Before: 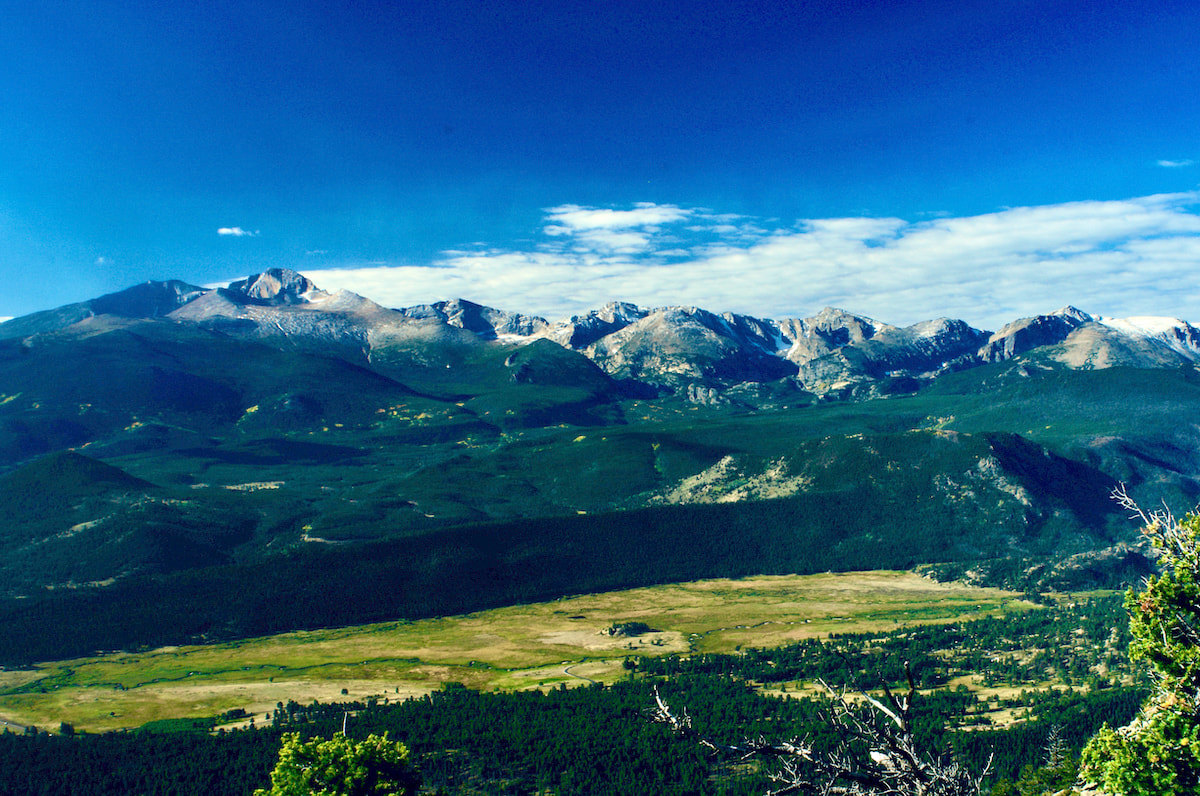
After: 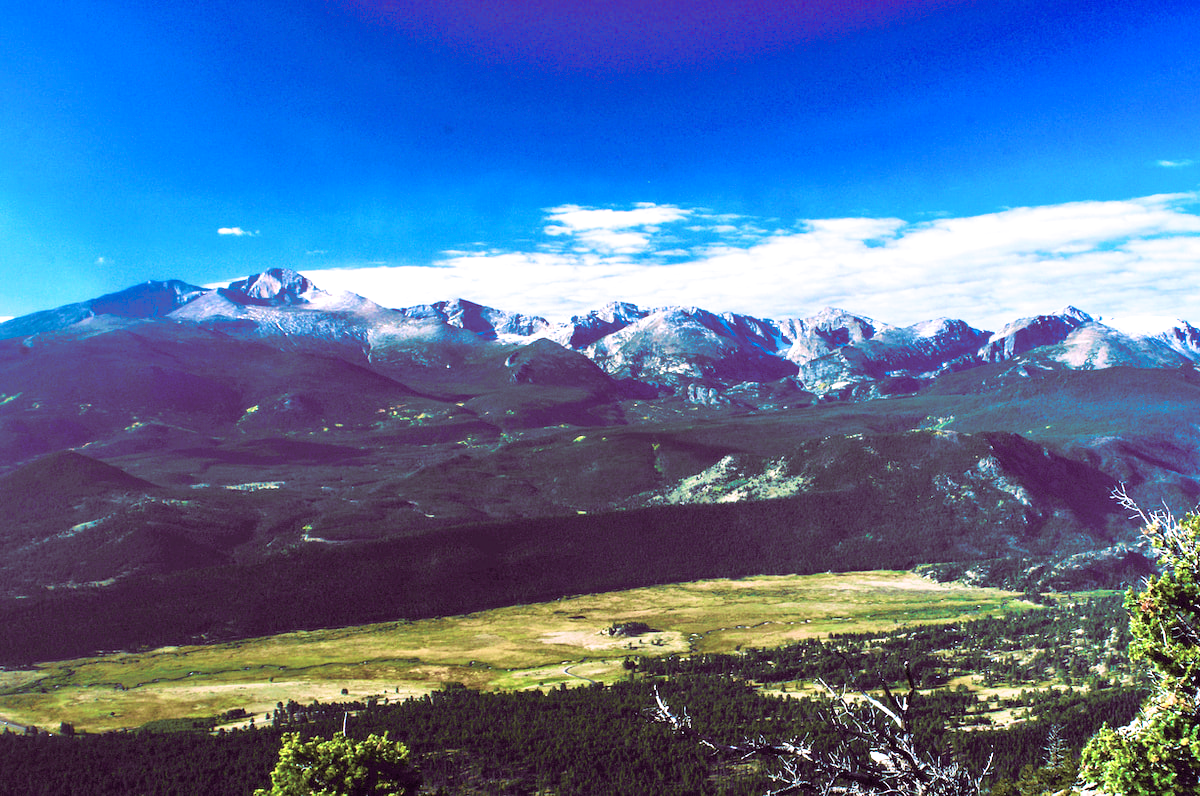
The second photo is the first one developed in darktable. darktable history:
velvia: on, module defaults
split-toning: highlights › hue 298.8°, highlights › saturation 0.73, compress 41.76%
exposure: exposure 0.559 EV, compensate highlight preservation false
color calibration: illuminant custom, x 0.363, y 0.385, temperature 4528.03 K
